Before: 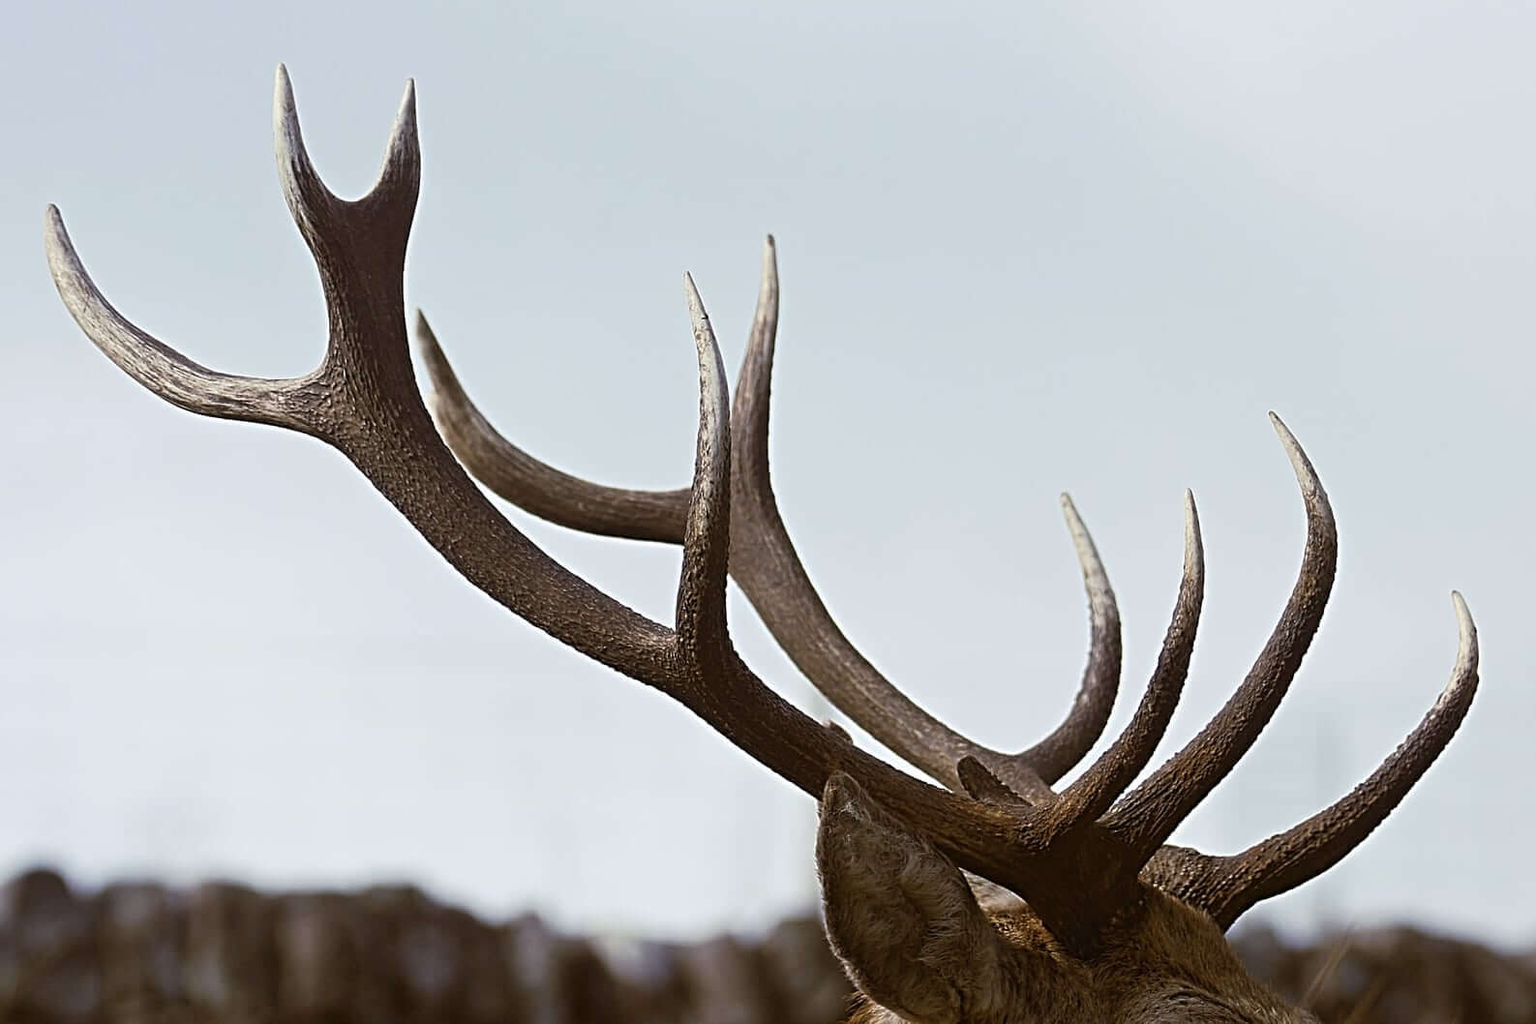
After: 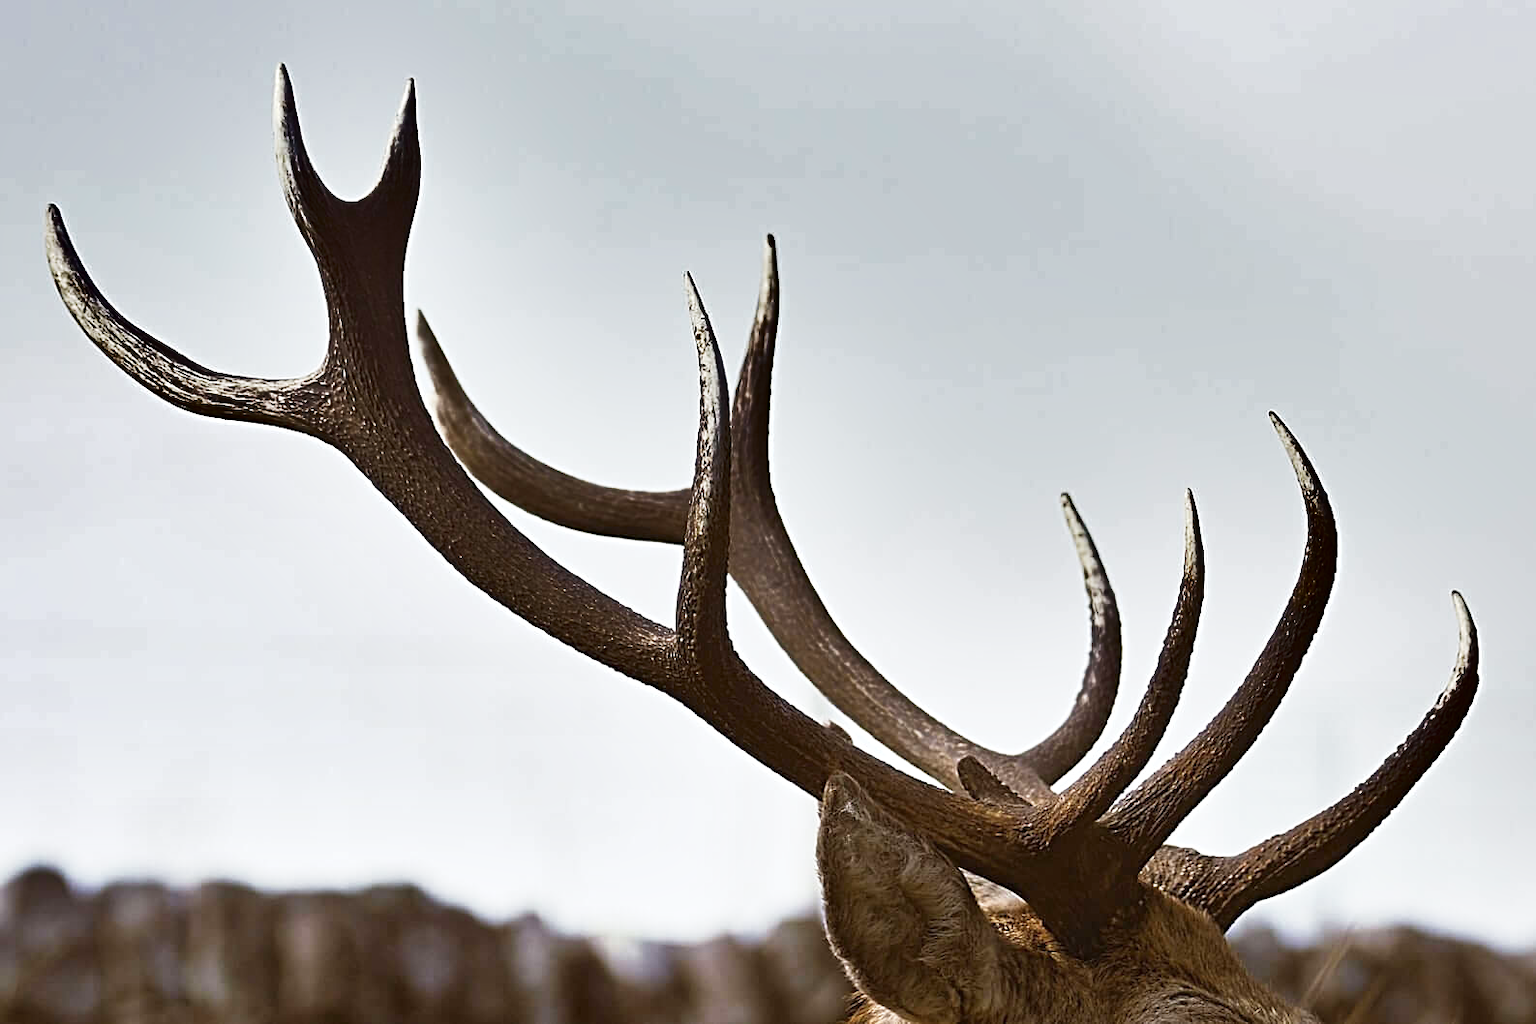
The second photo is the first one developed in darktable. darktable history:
exposure: exposure 0.2 EV, compensate highlight preservation false
shadows and highlights: shadows 20.91, highlights -82.73, soften with gaussian
base curve: curves: ch0 [(0, 0) (0.579, 0.807) (1, 1)], preserve colors none
